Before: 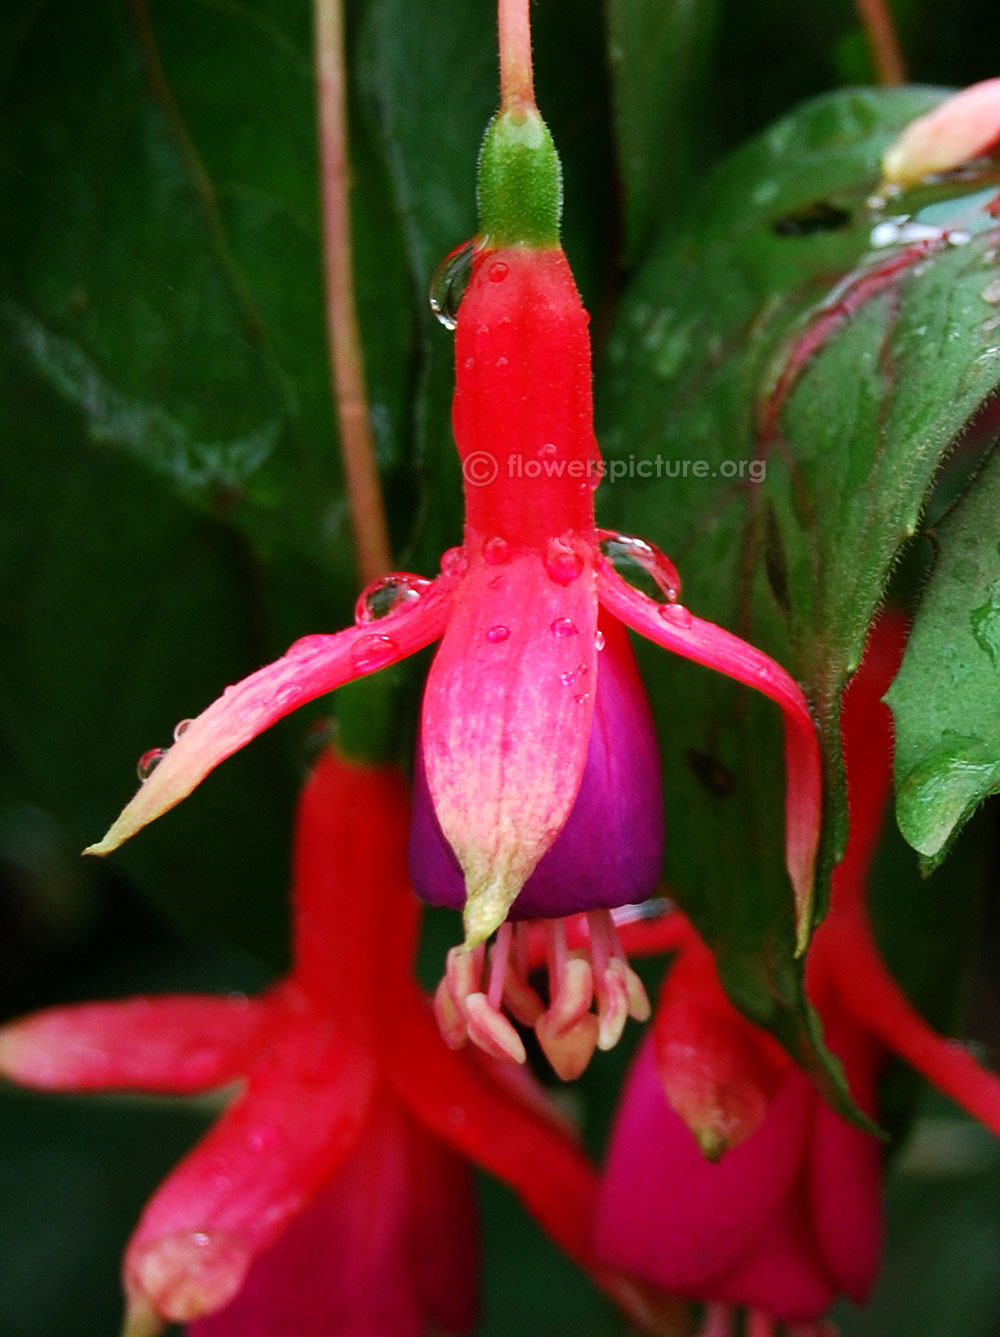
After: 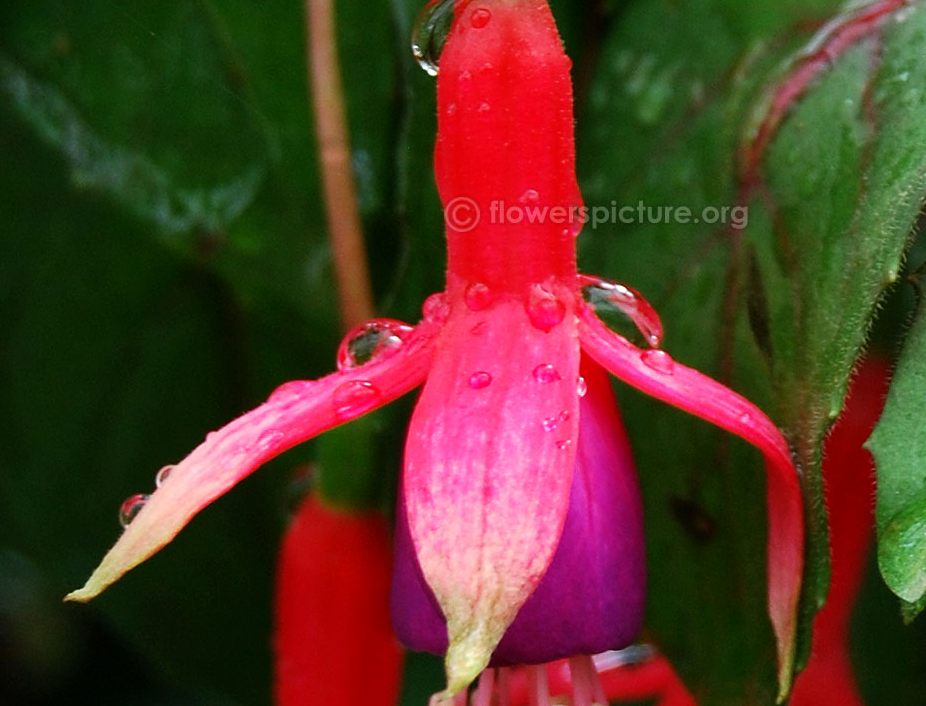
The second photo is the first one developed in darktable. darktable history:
crop: left 1.805%, top 19.028%, right 5.503%, bottom 28.123%
